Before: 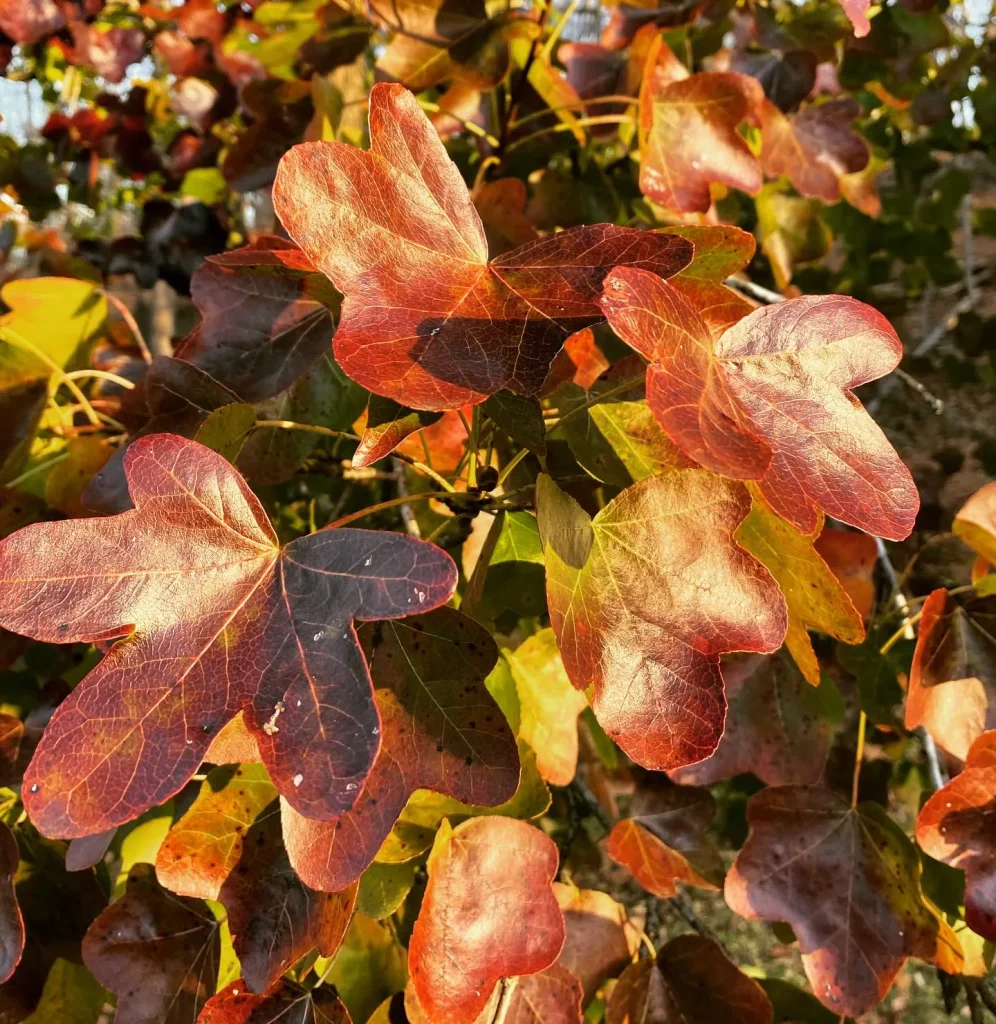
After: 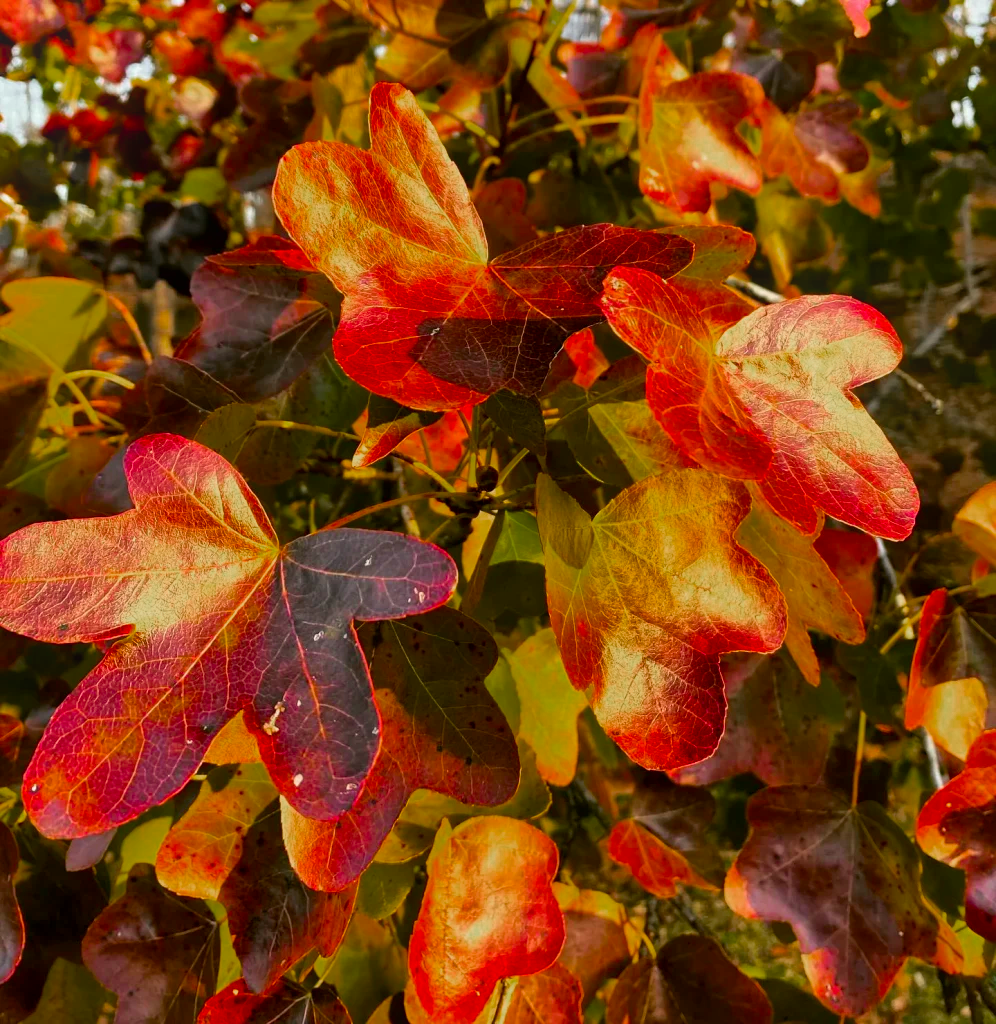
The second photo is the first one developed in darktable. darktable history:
color zones: curves: ch0 [(0, 0.48) (0.209, 0.398) (0.305, 0.332) (0.429, 0.493) (0.571, 0.5) (0.714, 0.5) (0.857, 0.5) (1, 0.48)]; ch1 [(0, 0.633) (0.143, 0.586) (0.286, 0.489) (0.429, 0.448) (0.571, 0.31) (0.714, 0.335) (0.857, 0.492) (1, 0.633)]; ch2 [(0, 0.448) (0.143, 0.498) (0.286, 0.5) (0.429, 0.5) (0.571, 0.5) (0.714, 0.5) (0.857, 0.5) (1, 0.448)]
local contrast: mode bilateral grid, contrast 20, coarseness 50, detail 120%, midtone range 0.2
bloom: on, module defaults
white balance: red 1.009, blue 0.985
color balance rgb: perceptual saturation grading › global saturation 25%, global vibrance 20%
